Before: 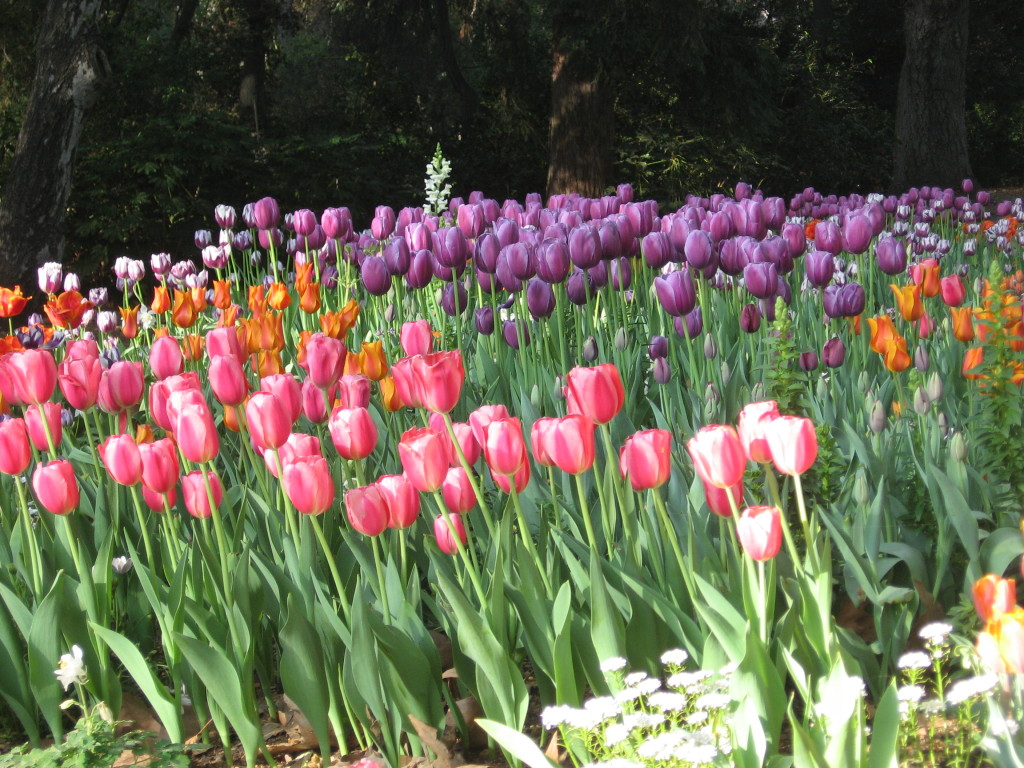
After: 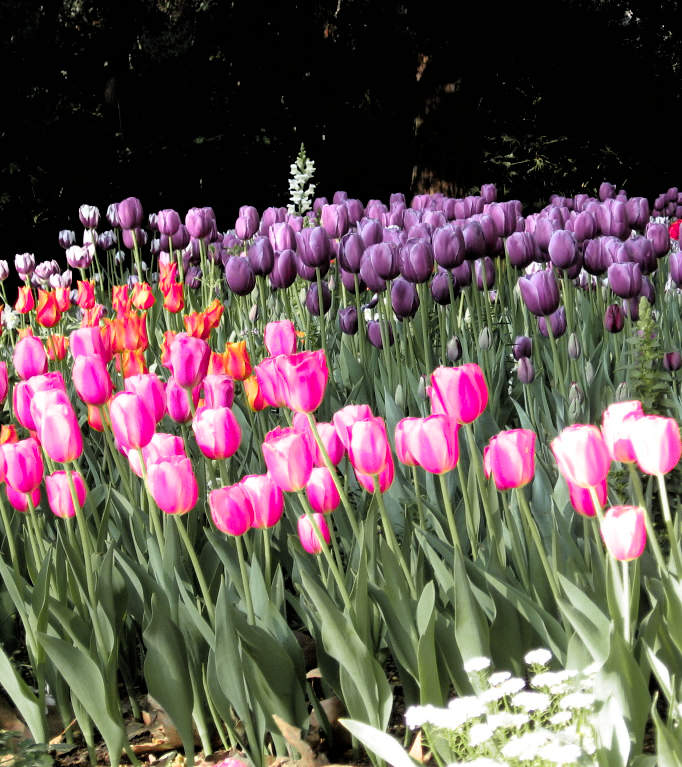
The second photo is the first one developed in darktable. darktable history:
color zones: curves: ch0 [(0, 0.533) (0.126, 0.533) (0.234, 0.533) (0.368, 0.357) (0.5, 0.5) (0.625, 0.5) (0.74, 0.637) (0.875, 0.5)]; ch1 [(0.004, 0.708) (0.129, 0.662) (0.25, 0.5) (0.375, 0.331) (0.496, 0.396) (0.625, 0.649) (0.739, 0.26) (0.875, 0.5) (1, 0.478)]; ch2 [(0, 0.409) (0.132, 0.403) (0.236, 0.558) (0.379, 0.448) (0.5, 0.5) (0.625, 0.5) (0.691, 0.39) (0.875, 0.5)]
filmic rgb: black relative exposure -3.64 EV, white relative exposure 2.44 EV, hardness 3.28
crop and rotate: left 13.337%, right 19.98%
